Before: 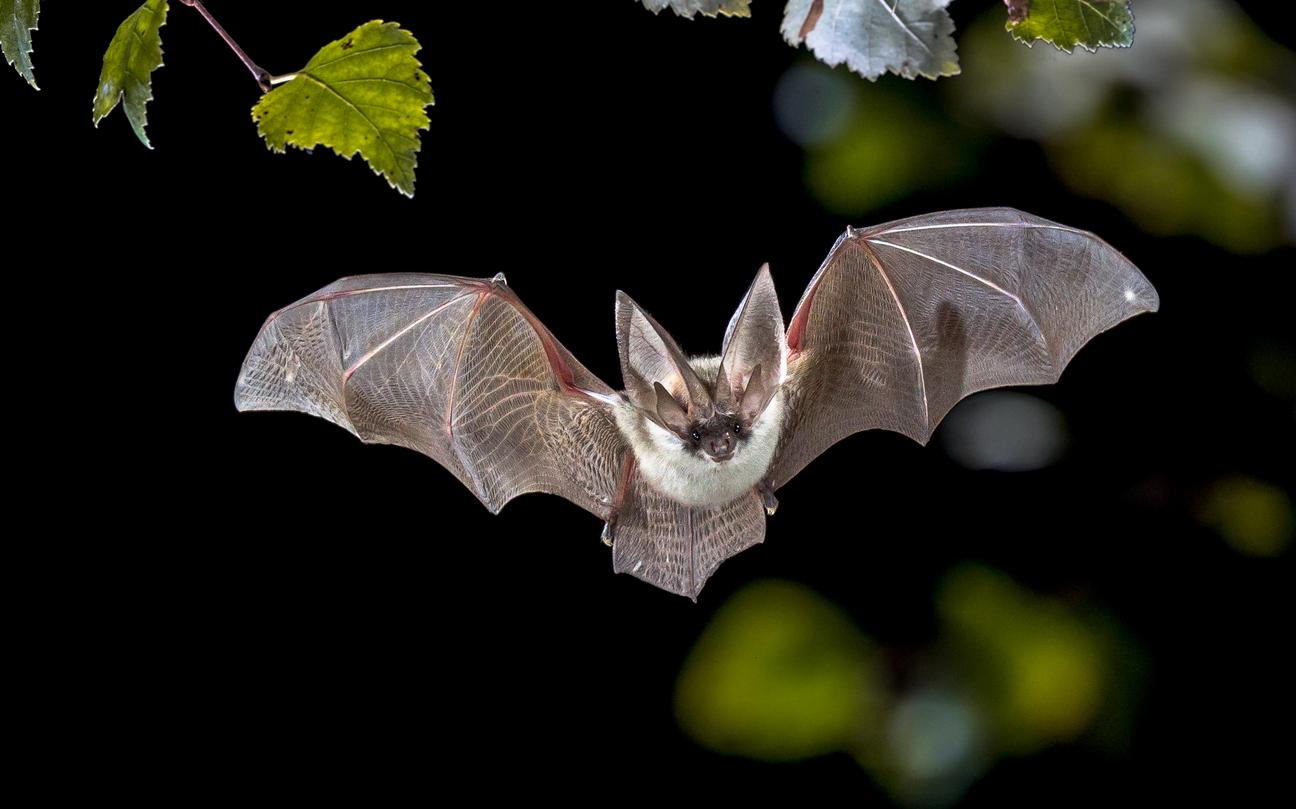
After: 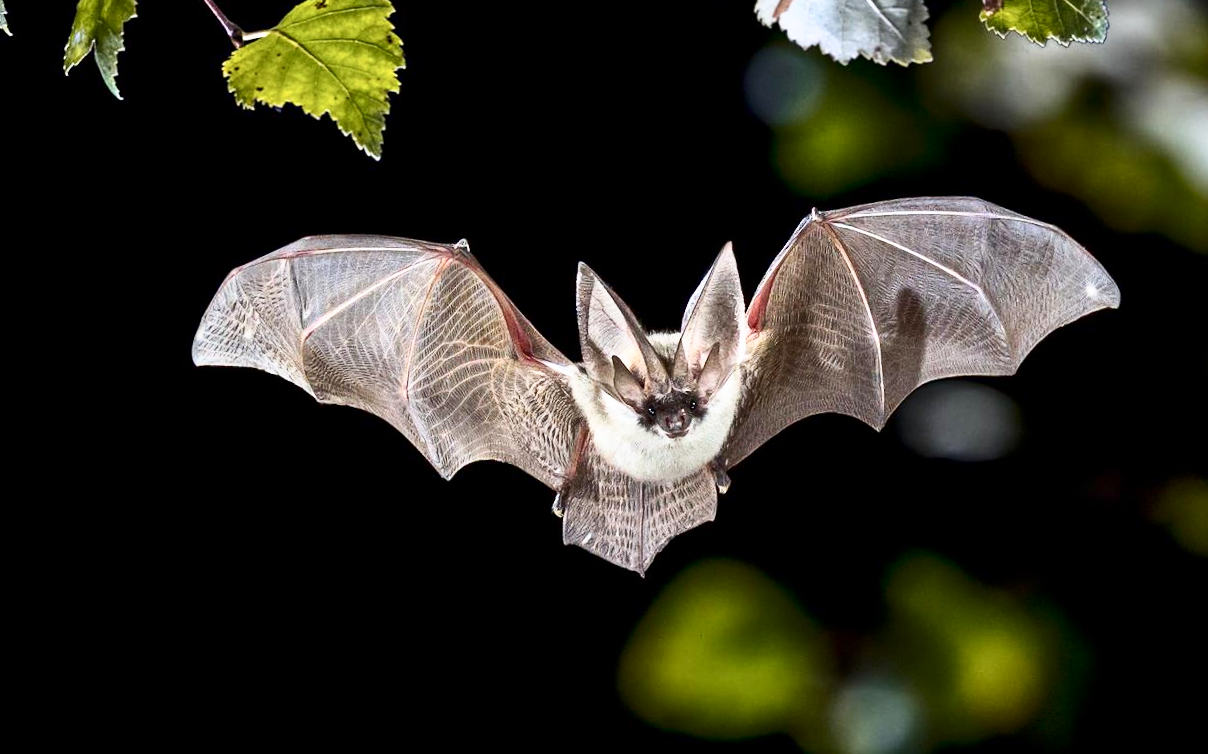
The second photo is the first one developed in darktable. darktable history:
crop and rotate: angle -2.64°
base curve: curves: ch0 [(0, 0) (0.204, 0.334) (0.55, 0.733) (1, 1)], preserve colors none
tone equalizer: mask exposure compensation -0.514 EV
tone curve: curves: ch0 [(0, 0) (0.004, 0.001) (0.133, 0.078) (0.325, 0.241) (0.832, 0.917) (1, 1)], color space Lab, independent channels, preserve colors none
